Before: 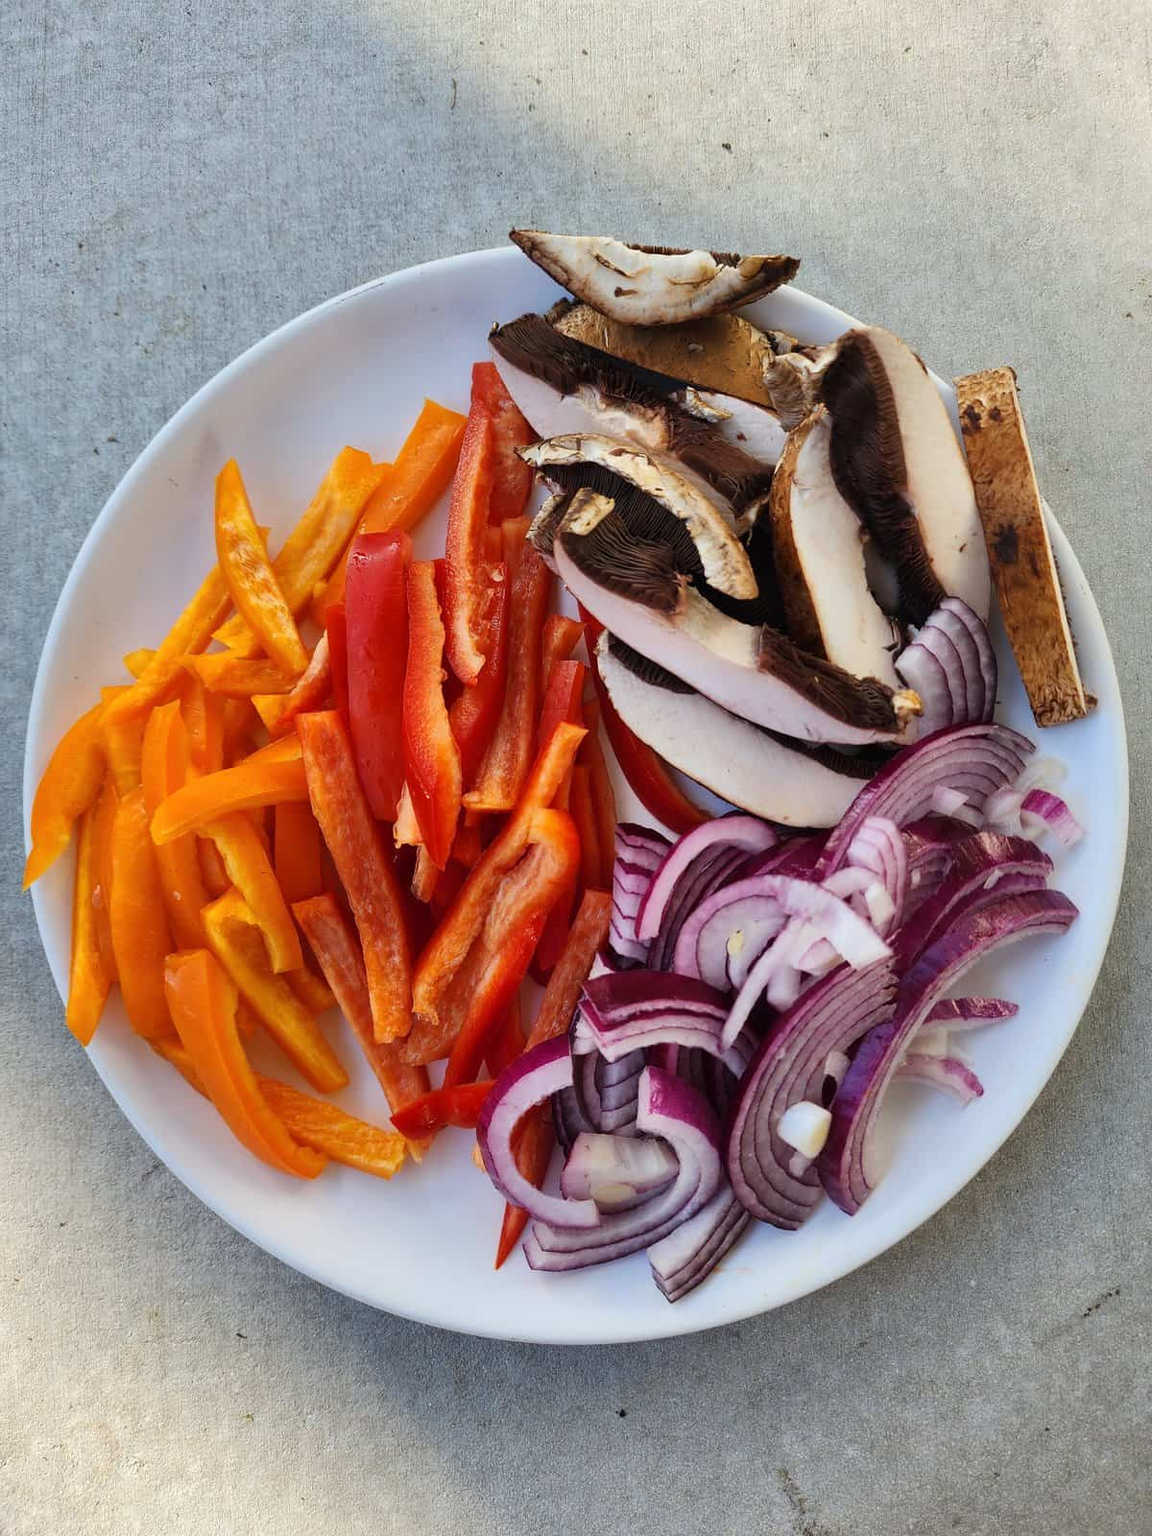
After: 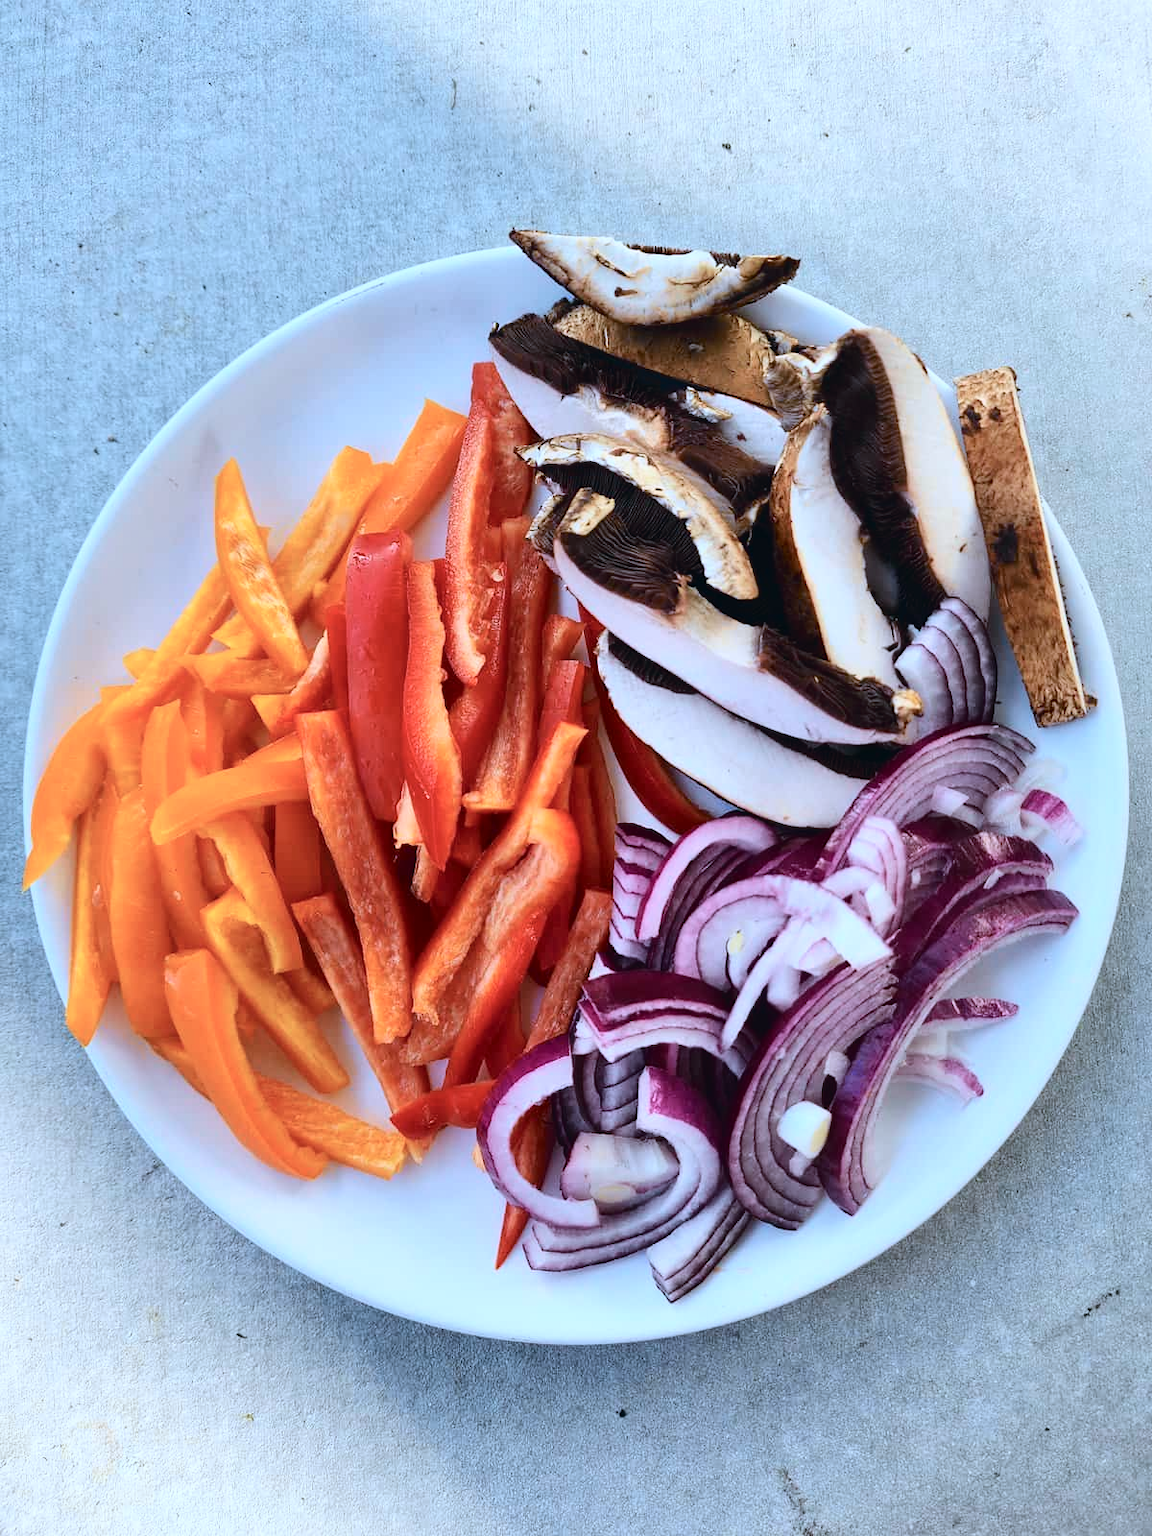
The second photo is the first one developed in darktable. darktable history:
tone curve: curves: ch0 [(0, 0.023) (0.087, 0.065) (0.184, 0.168) (0.45, 0.54) (0.57, 0.683) (0.722, 0.825) (0.877, 0.948) (1, 1)]; ch1 [(0, 0) (0.388, 0.369) (0.44, 0.44) (0.489, 0.481) (0.534, 0.528) (0.657, 0.655) (1, 1)]; ch2 [(0, 0) (0.353, 0.317) (0.408, 0.427) (0.472, 0.46) (0.5, 0.488) (0.537, 0.518) (0.576, 0.592) (0.625, 0.631) (1, 1)], color space Lab, independent channels, preserve colors none
color correction: highlights a* -2.24, highlights b* -18.1
